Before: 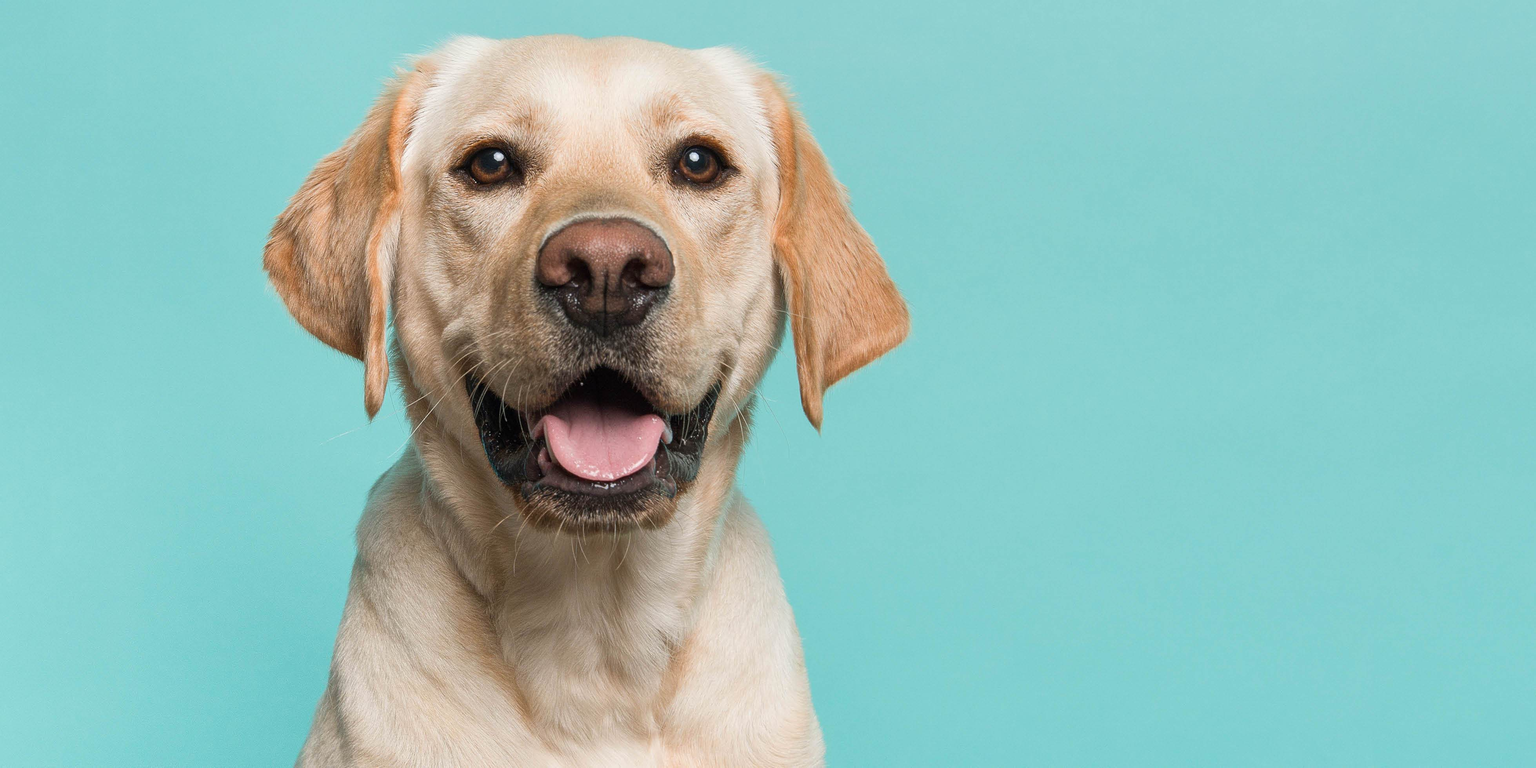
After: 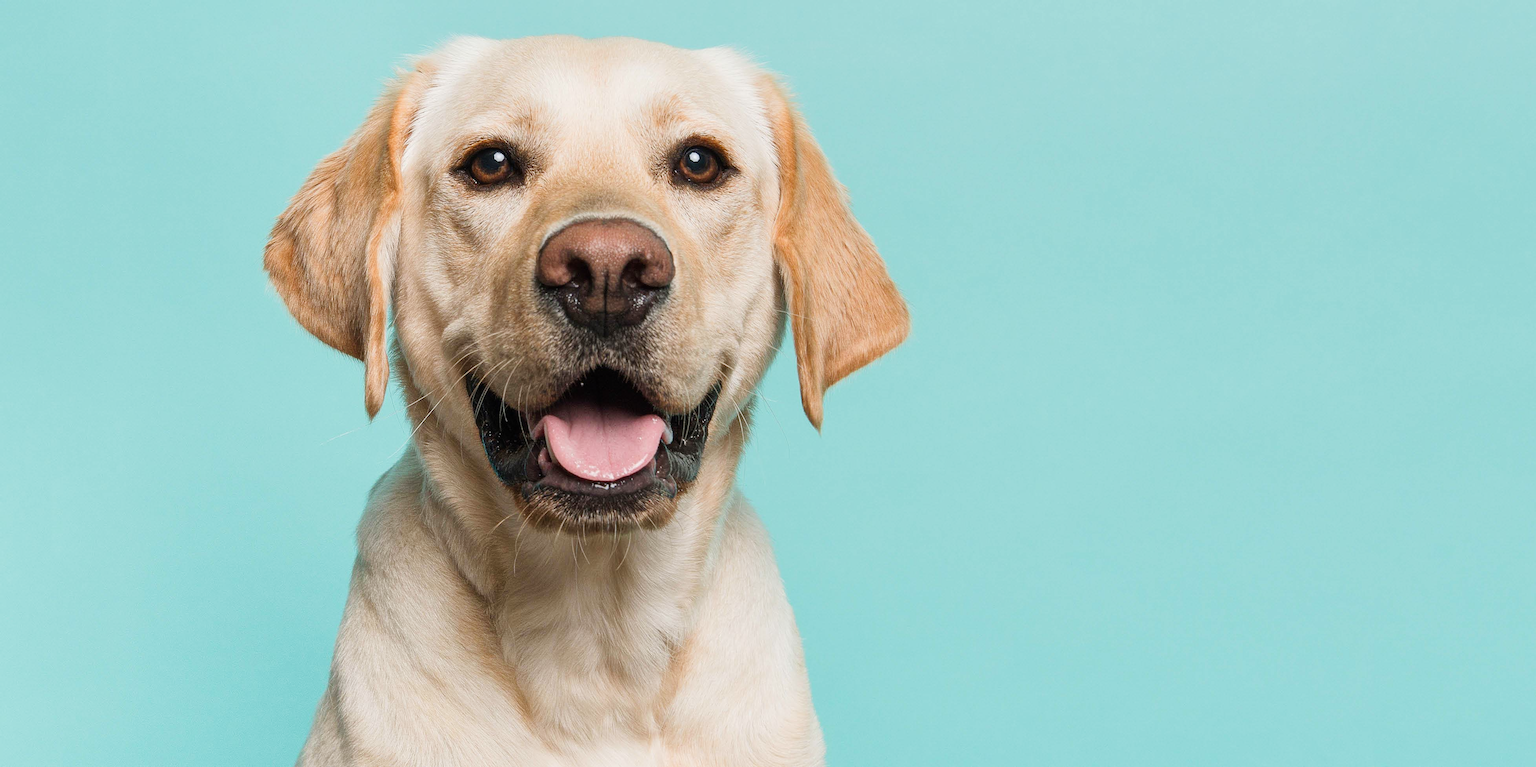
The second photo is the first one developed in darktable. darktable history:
tone curve: curves: ch0 [(0, 0) (0.071, 0.058) (0.266, 0.268) (0.498, 0.542) (0.766, 0.807) (1, 0.983)]; ch1 [(0, 0) (0.346, 0.307) (0.408, 0.387) (0.463, 0.465) (0.482, 0.493) (0.502, 0.499) (0.517, 0.505) (0.55, 0.554) (0.597, 0.61) (0.651, 0.698) (1, 1)]; ch2 [(0, 0) (0.346, 0.34) (0.434, 0.46) (0.485, 0.494) (0.5, 0.498) (0.509, 0.517) (0.526, 0.539) (0.583, 0.603) (0.625, 0.659) (1, 1)], preserve colors none
